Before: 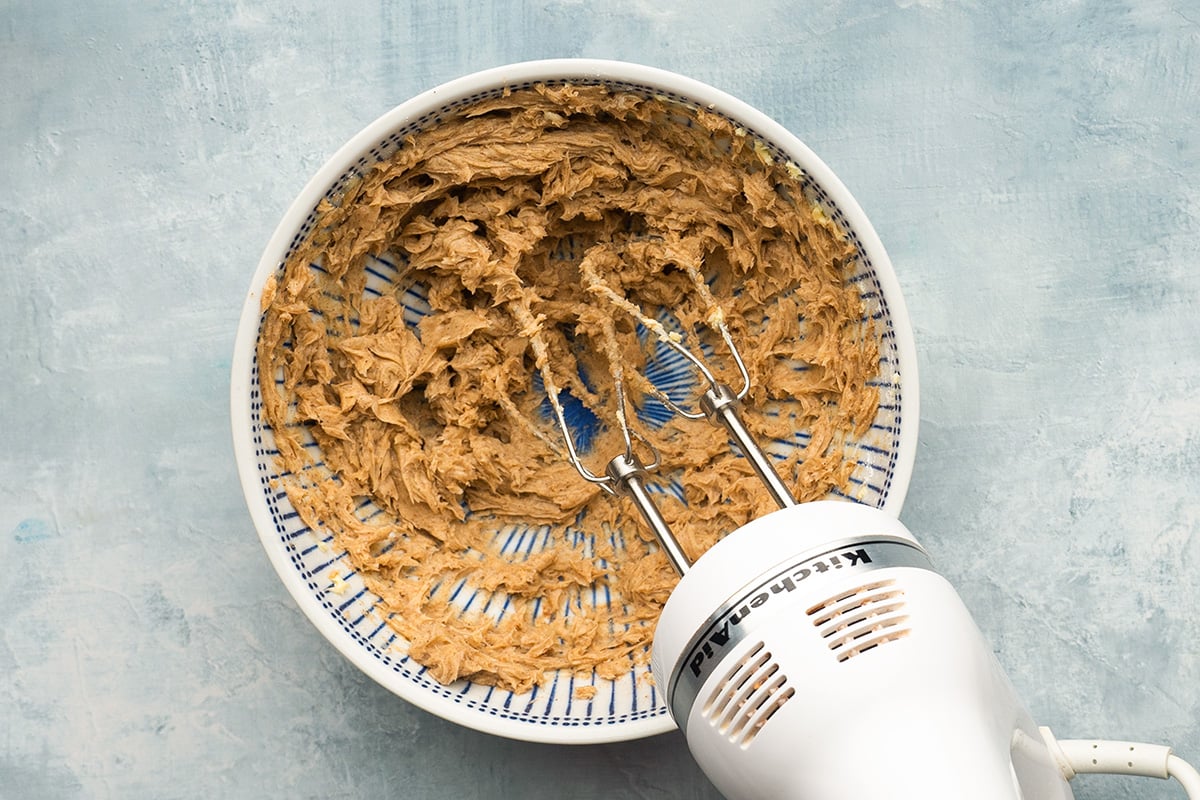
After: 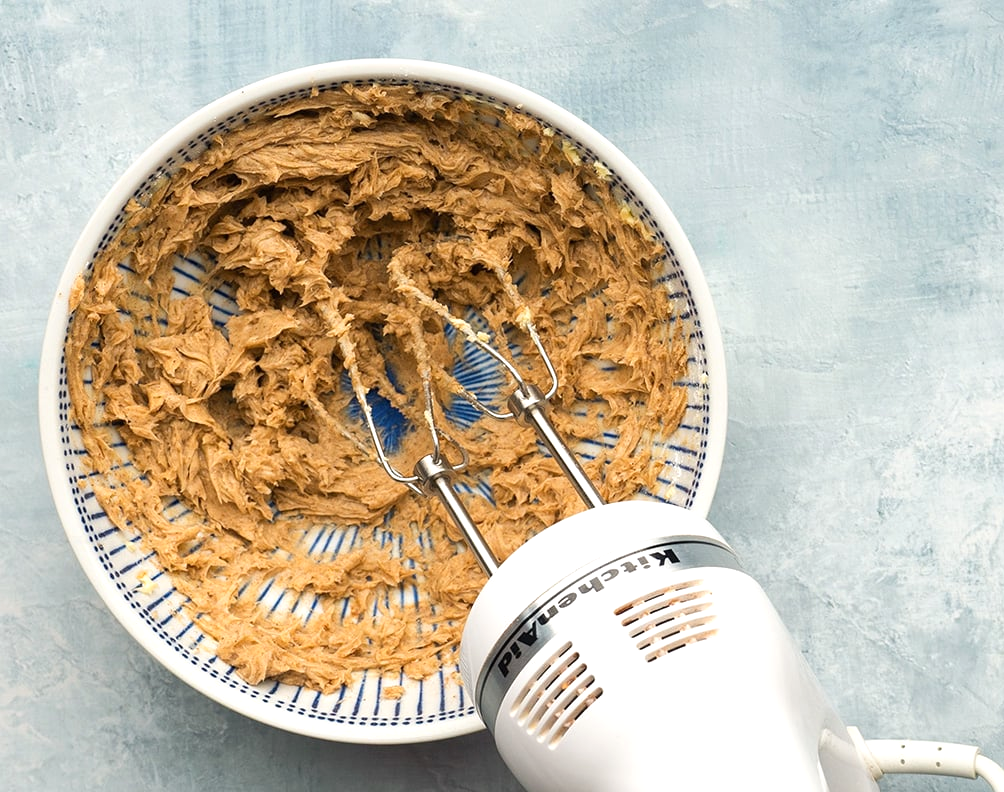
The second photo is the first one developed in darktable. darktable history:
crop: left 16.061%
tone equalizer: edges refinement/feathering 500, mask exposure compensation -1.57 EV, preserve details guided filter
exposure: exposure 0.208 EV, compensate highlight preservation false
